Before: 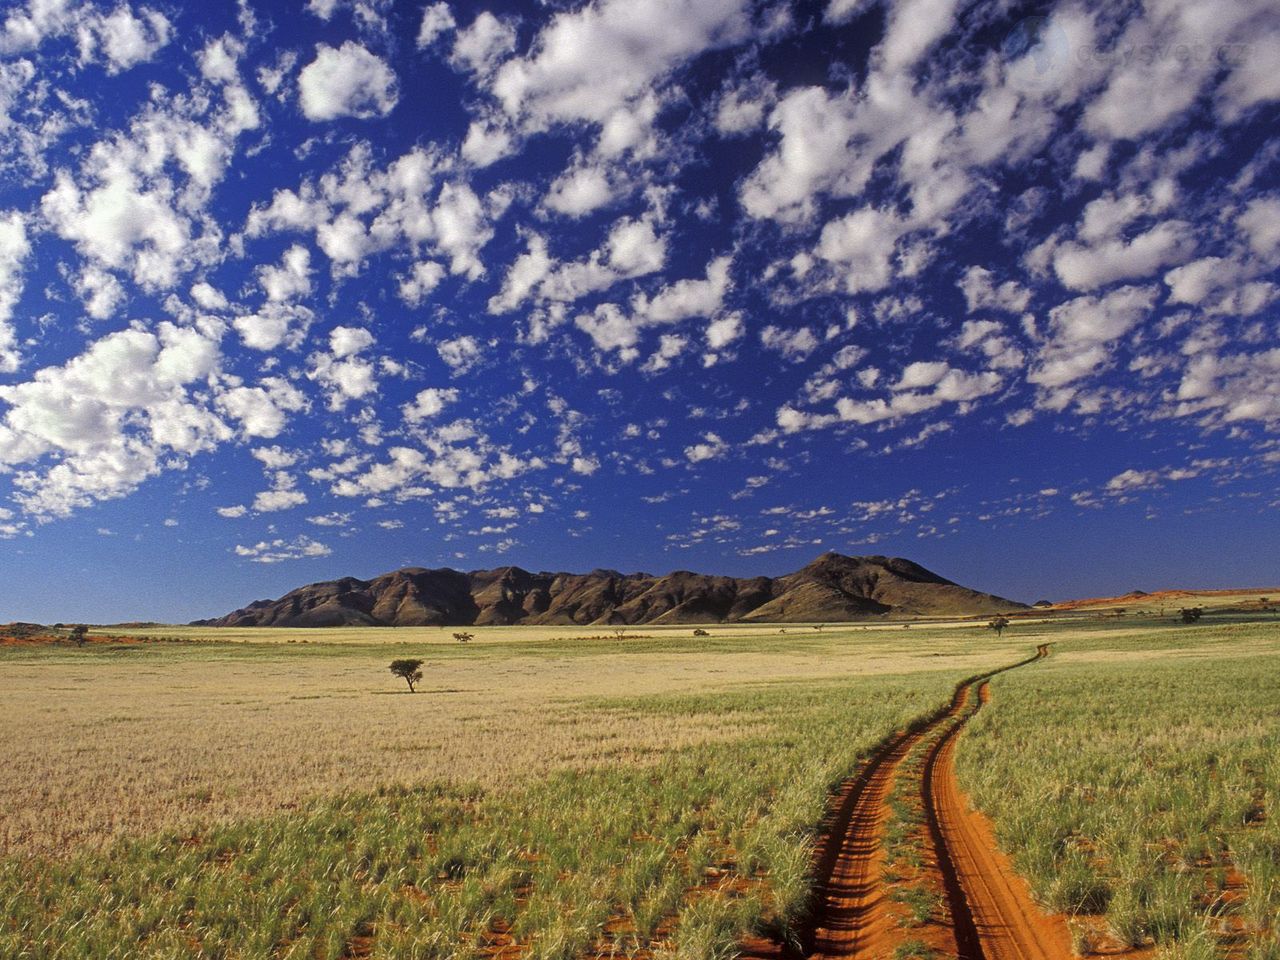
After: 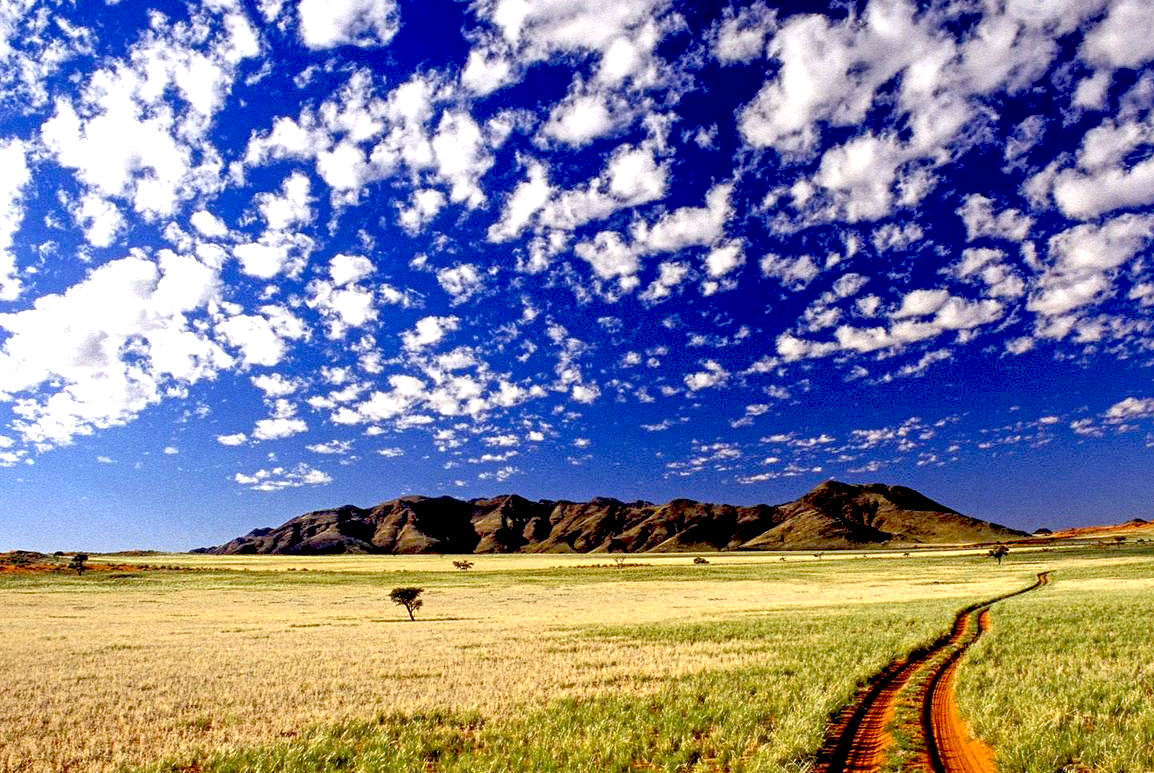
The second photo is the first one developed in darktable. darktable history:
exposure: black level correction 0.035, exposure 0.907 EV, compensate highlight preservation false
local contrast: on, module defaults
crop: top 7.54%, right 9.812%, bottom 11.917%
